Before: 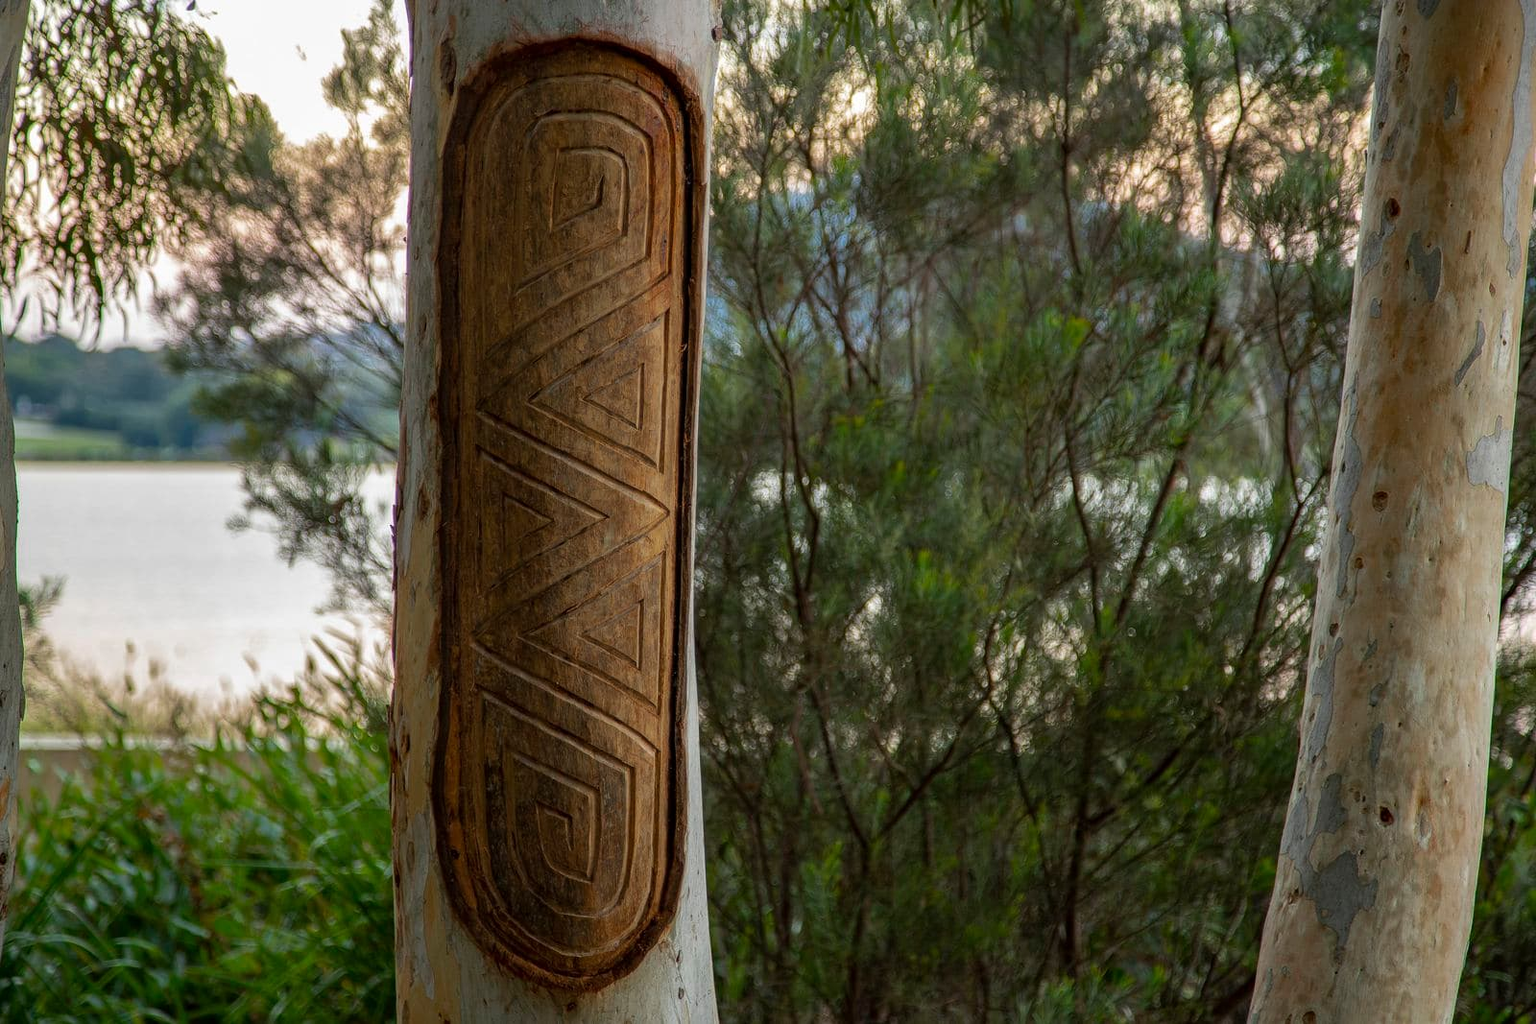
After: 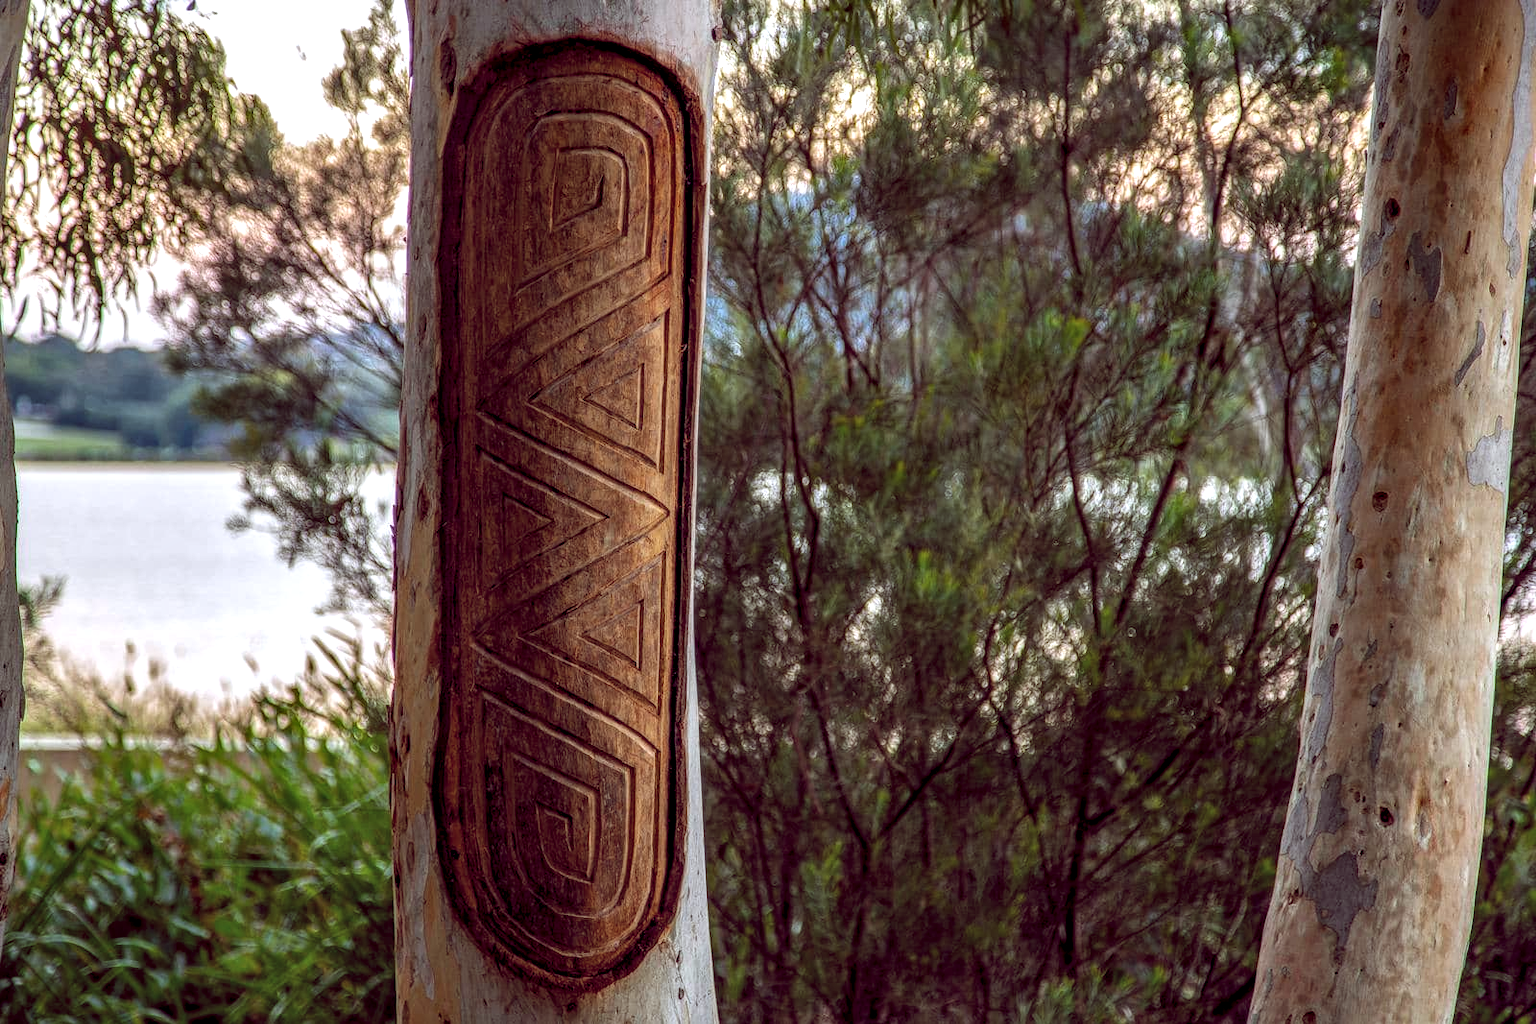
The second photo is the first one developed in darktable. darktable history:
local contrast: highlights 21%, detail 150%
color balance rgb: highlights gain › luminance 16.911%, highlights gain › chroma 2.858%, highlights gain › hue 259.37°, global offset › chroma 0.286%, global offset › hue 319.68°, perceptual saturation grading › global saturation 0.17%, perceptual brilliance grading › global brilliance 2.93%, perceptual brilliance grading › highlights -2.737%, perceptual brilliance grading › shadows 3.609%, global vibrance 20%
